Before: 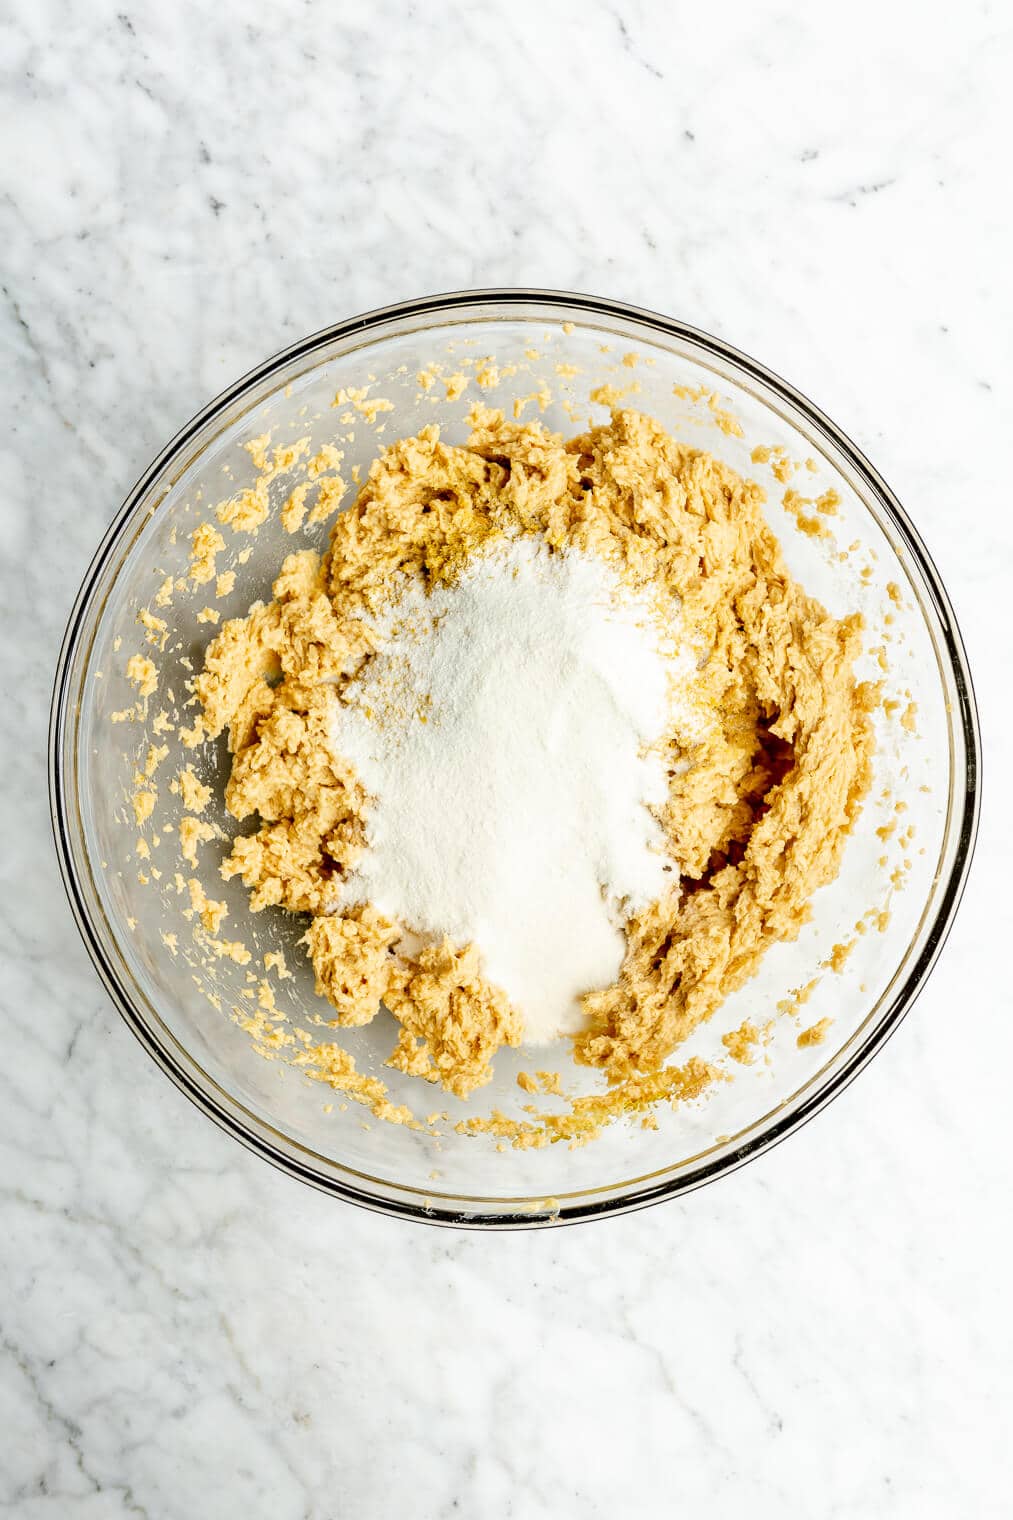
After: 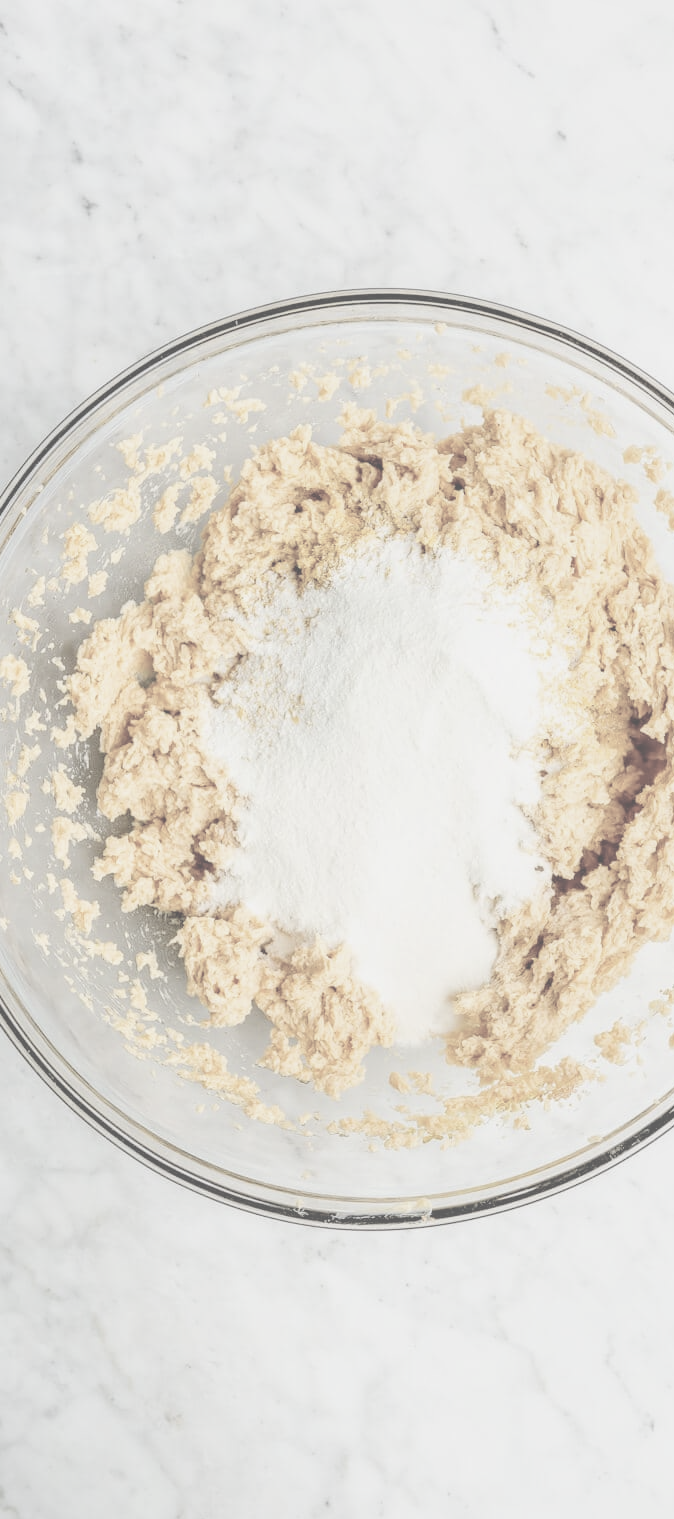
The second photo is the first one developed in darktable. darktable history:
base curve: curves: ch0 [(0, 0) (0.303, 0.277) (1, 1)]
crop and rotate: left 12.655%, right 20.802%
velvia: on, module defaults
vignetting: fall-off start 116.54%, fall-off radius 58.91%, center (-0.031, -0.044), unbound false
tone equalizer: edges refinement/feathering 500, mask exposure compensation -1.57 EV, preserve details no
contrast brightness saturation: contrast -0.304, brightness 0.739, saturation -0.762
local contrast: highlights 42%, shadows 63%, detail 136%, midtone range 0.518
